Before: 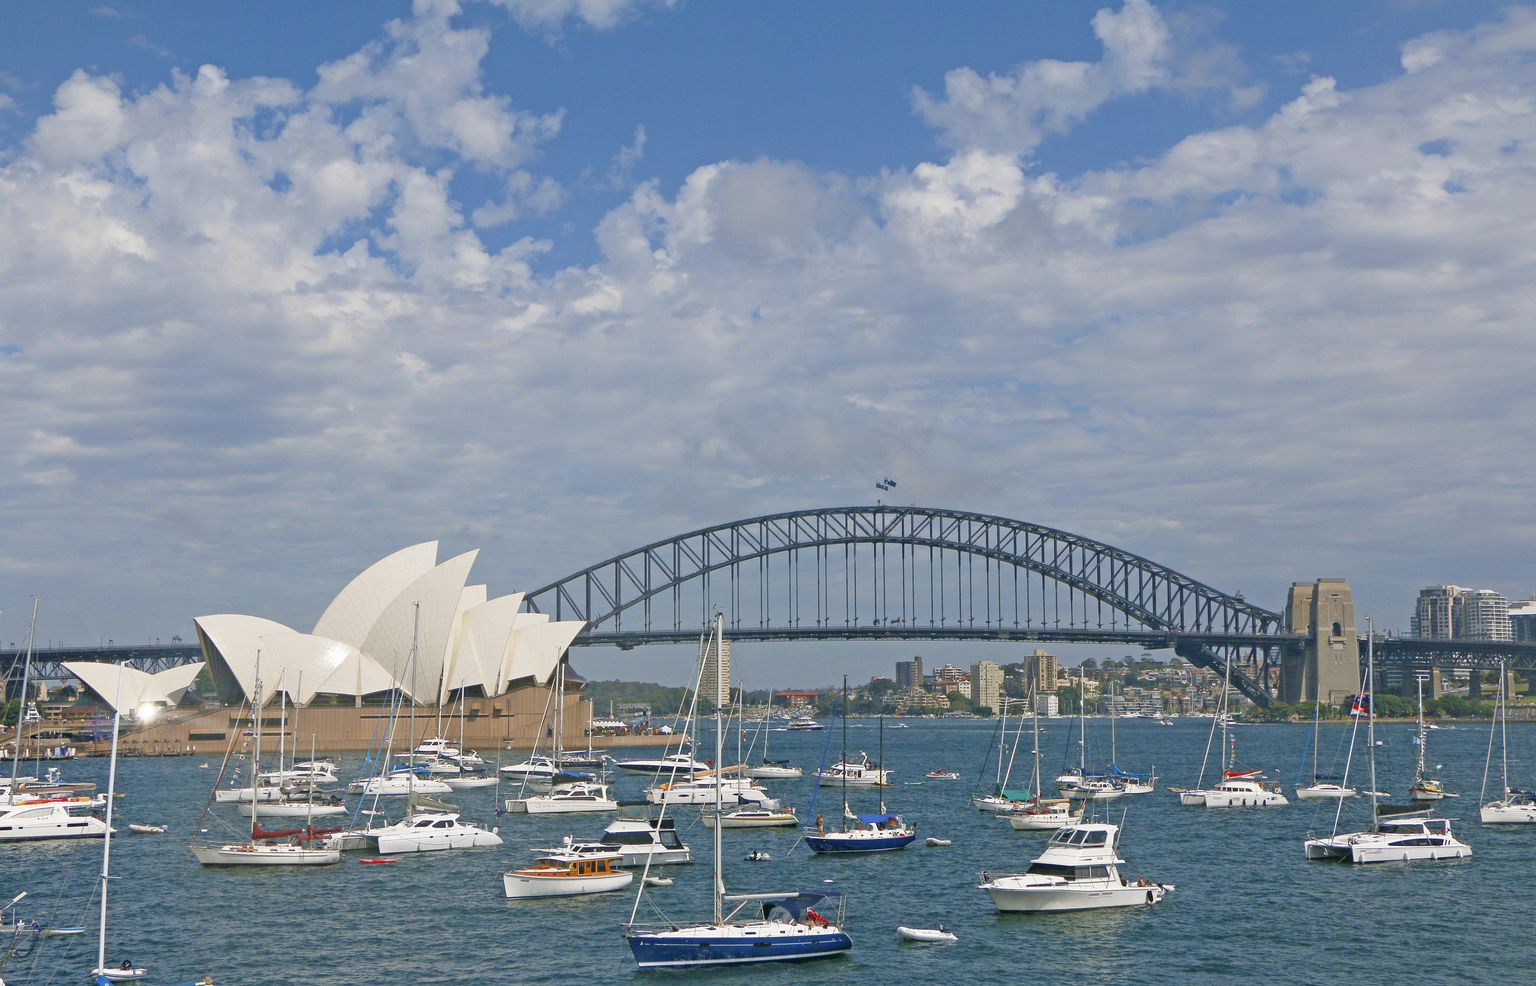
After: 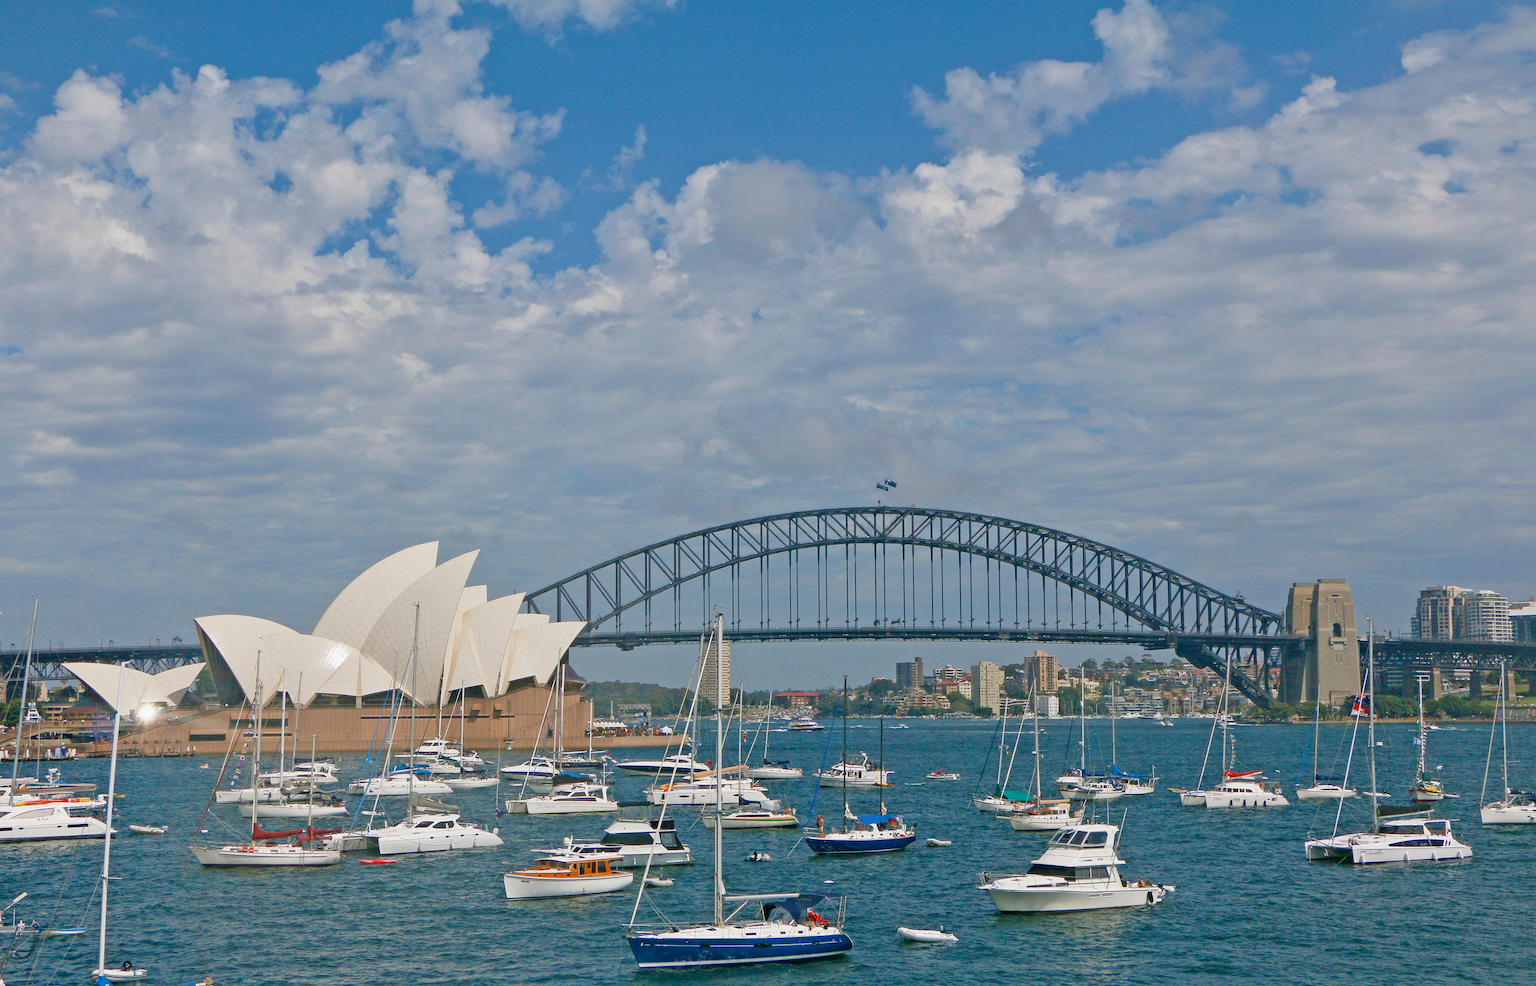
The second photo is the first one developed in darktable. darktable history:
color balance: mode lift, gamma, gain (sRGB)
shadows and highlights: shadows -20, white point adjustment -2, highlights -35
